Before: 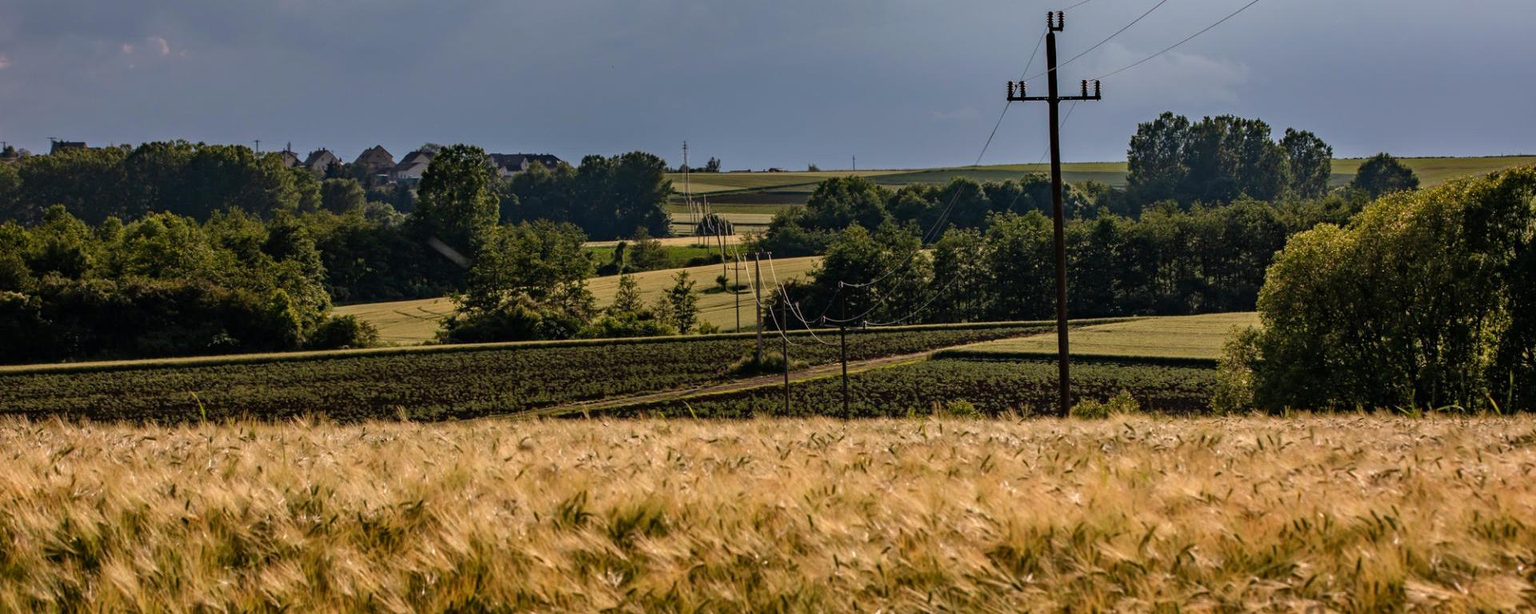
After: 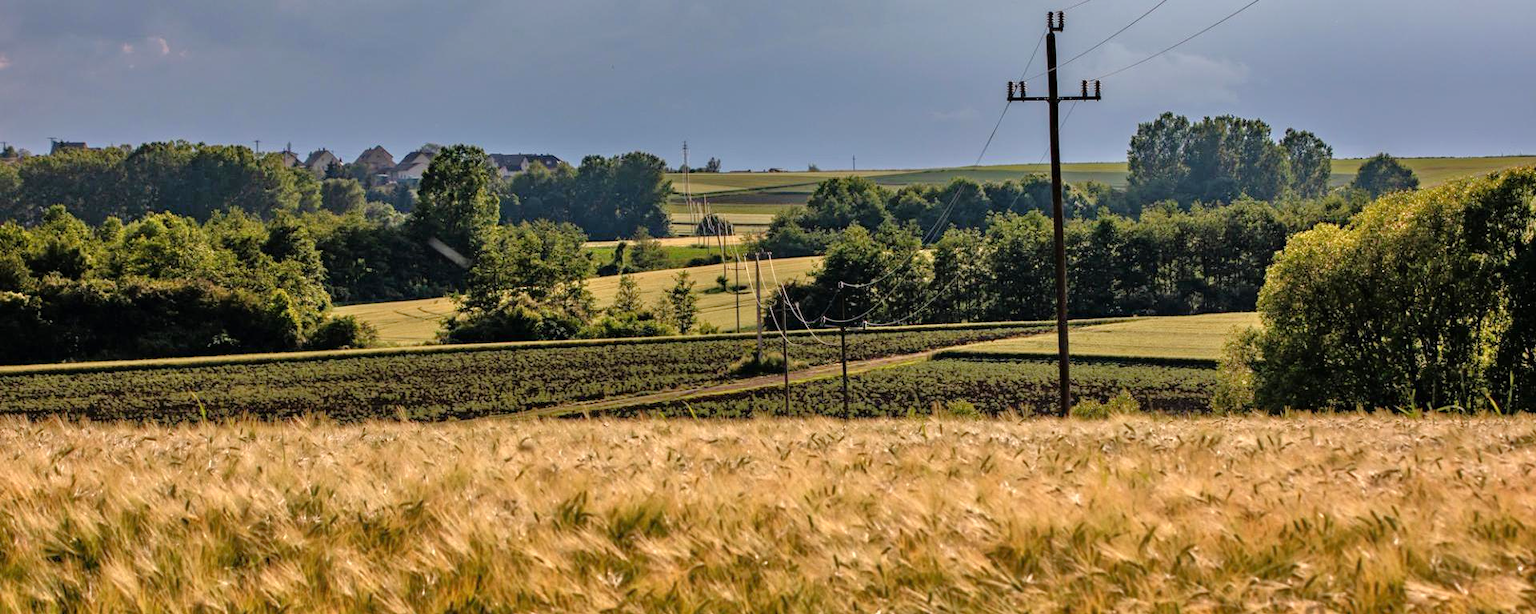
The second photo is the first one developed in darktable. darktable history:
tone equalizer: -7 EV 0.164 EV, -6 EV 0.588 EV, -5 EV 1.12 EV, -4 EV 1.34 EV, -3 EV 1.17 EV, -2 EV 0.6 EV, -1 EV 0.146 EV
exposure: exposure 0.204 EV, compensate highlight preservation false
